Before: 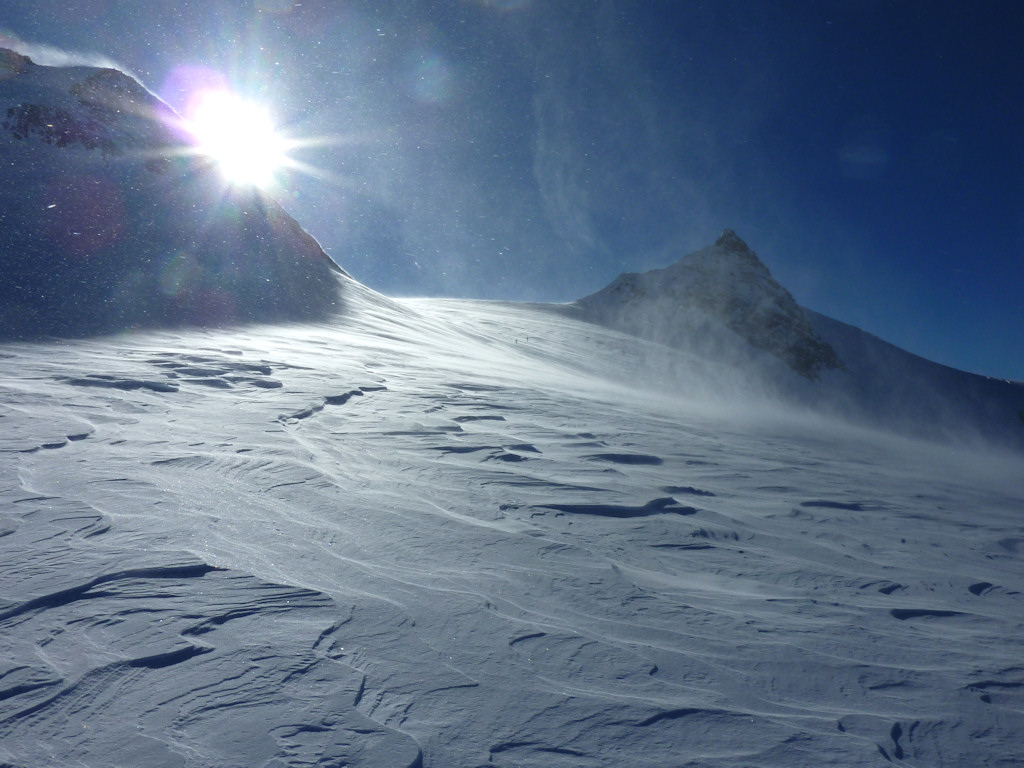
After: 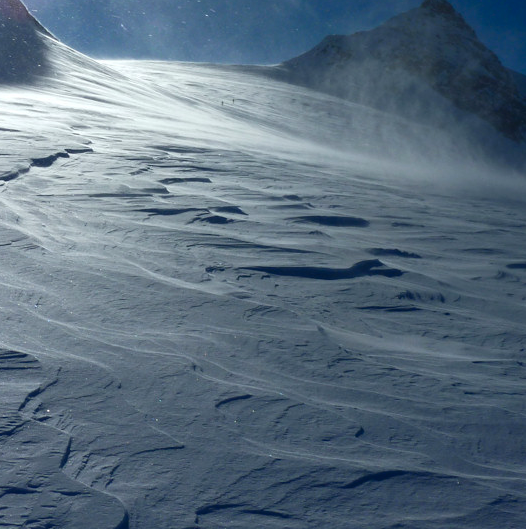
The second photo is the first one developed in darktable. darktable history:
crop and rotate: left 28.778%, top 31.101%, right 19.848%
contrast brightness saturation: contrast 0.065, brightness -0.141, saturation 0.118
